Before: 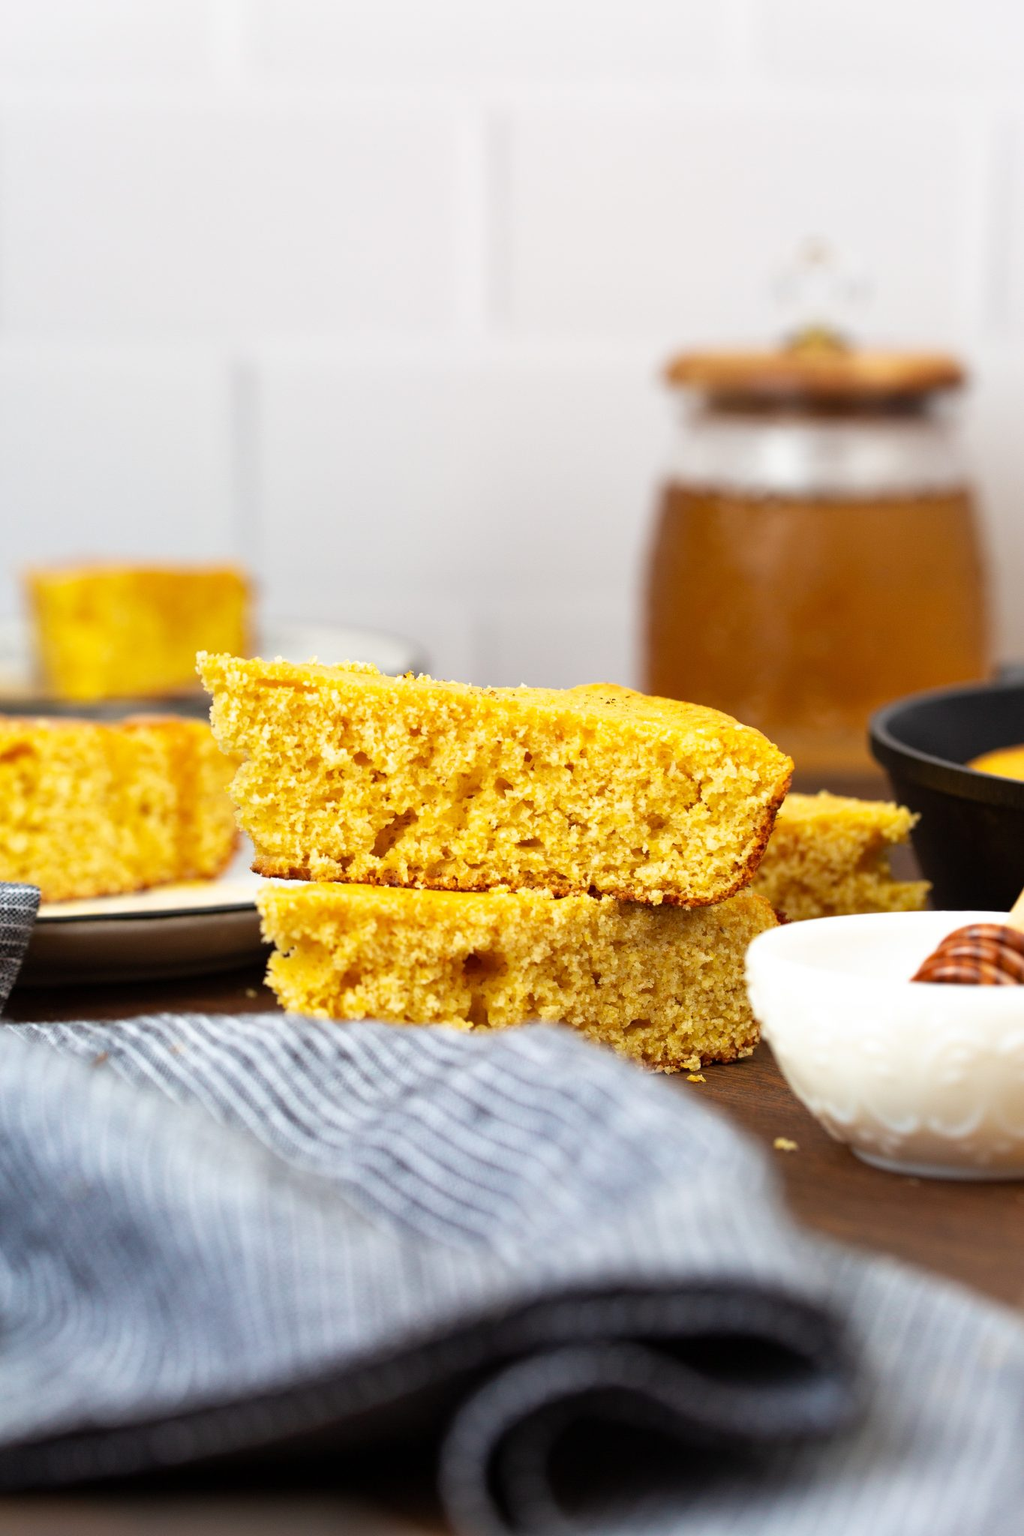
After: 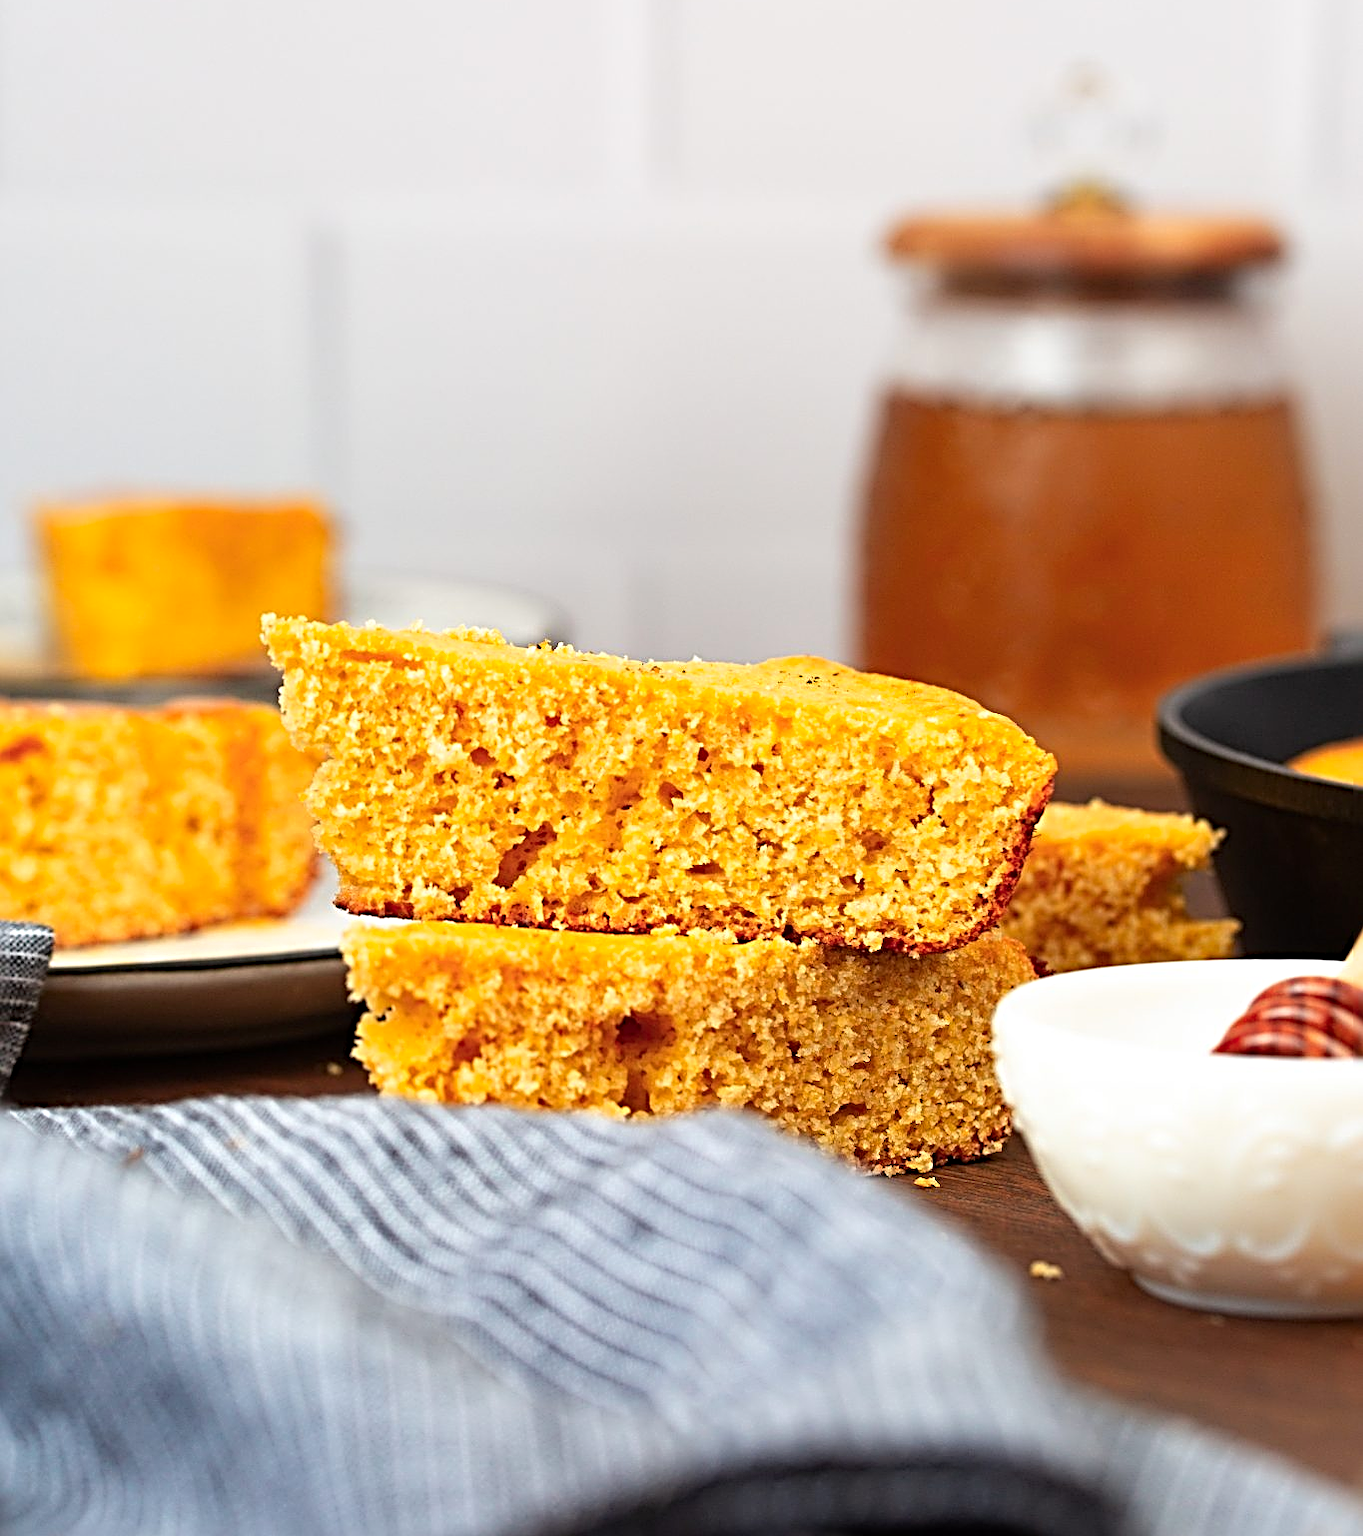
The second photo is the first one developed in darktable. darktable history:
crop and rotate: top 12.445%, bottom 12.429%
color zones: curves: ch1 [(0.239, 0.552) (0.75, 0.5)]; ch2 [(0.25, 0.462) (0.749, 0.457)]
sharpen: radius 3.719, amount 0.946
